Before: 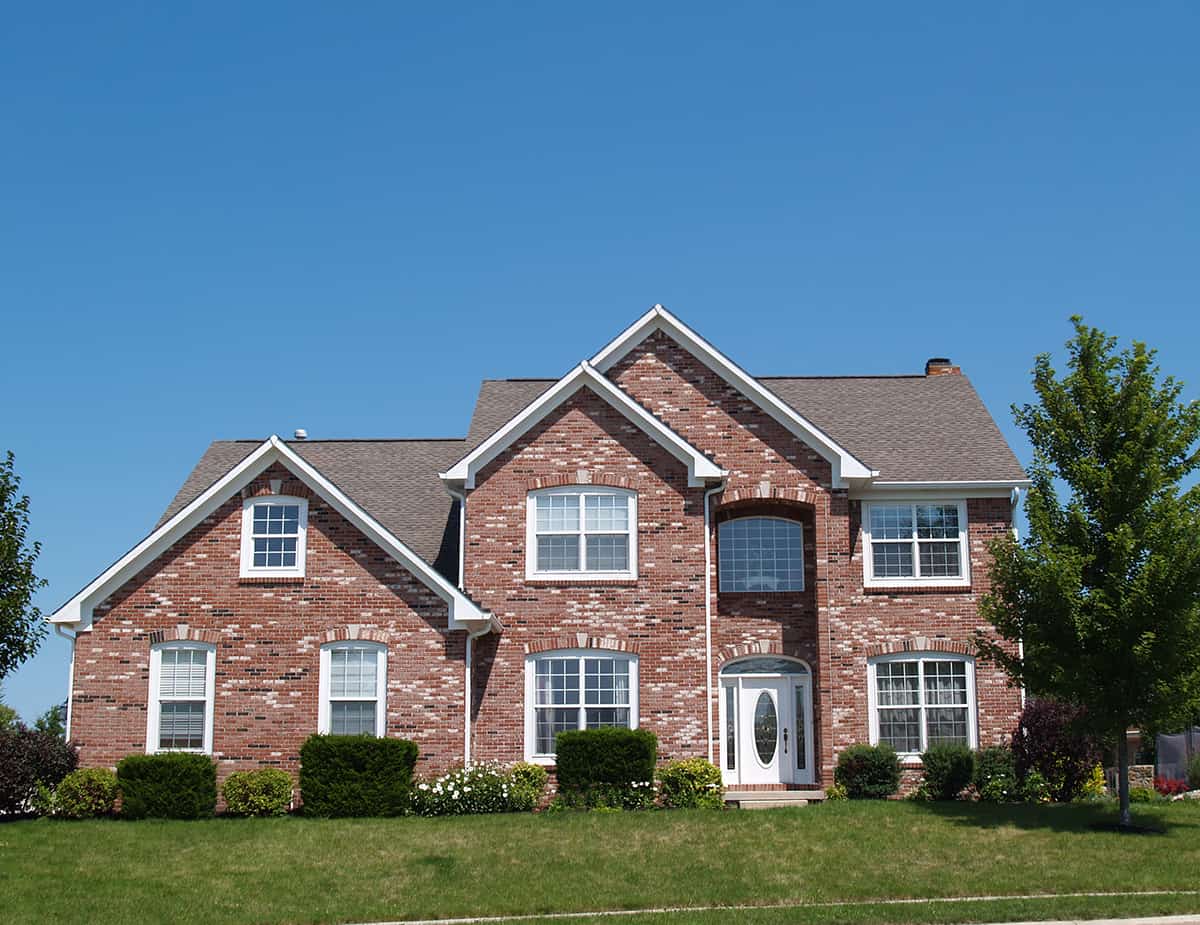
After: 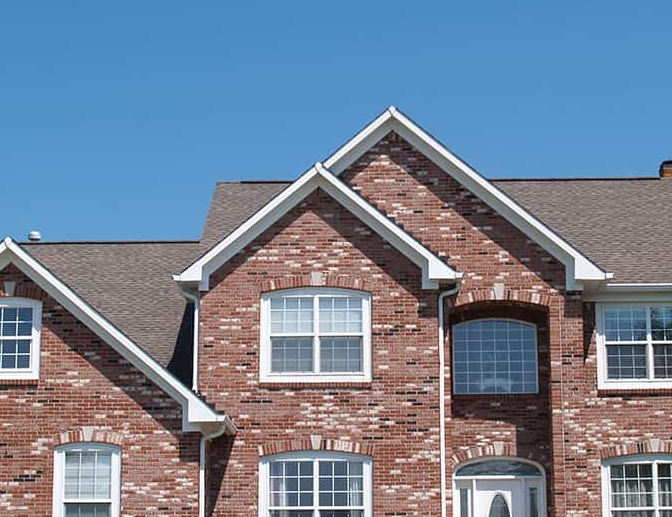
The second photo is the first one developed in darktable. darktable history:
crop and rotate: left 22.236%, top 21.502%, right 21.691%, bottom 22.545%
